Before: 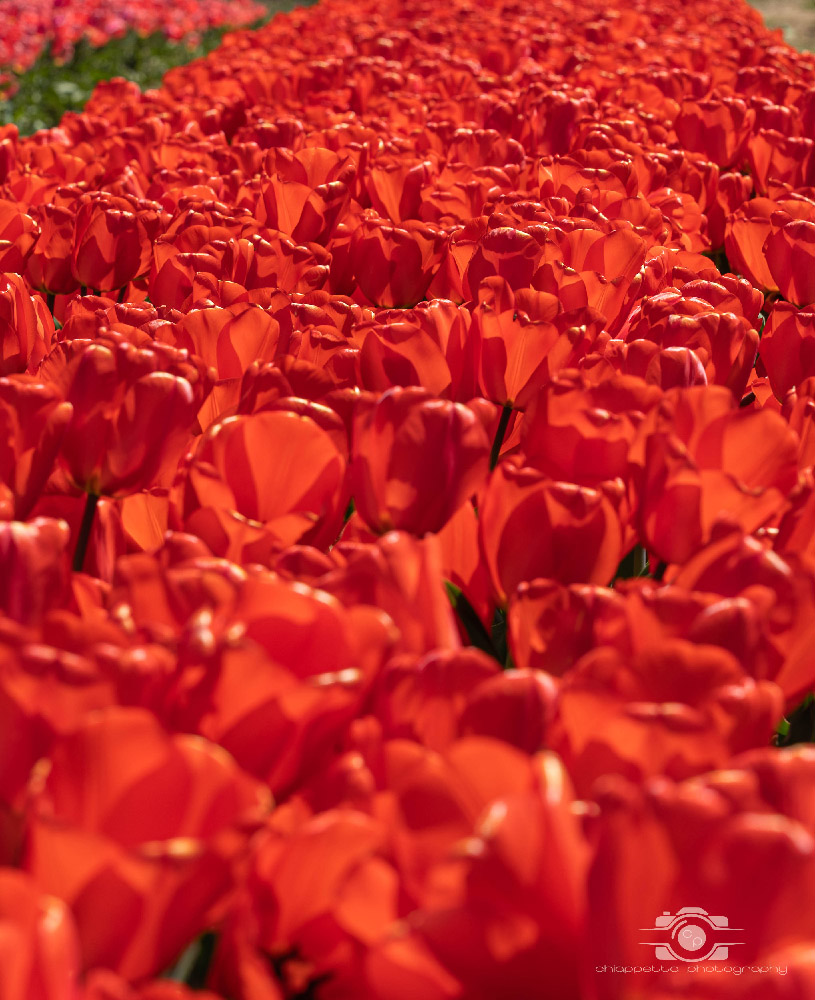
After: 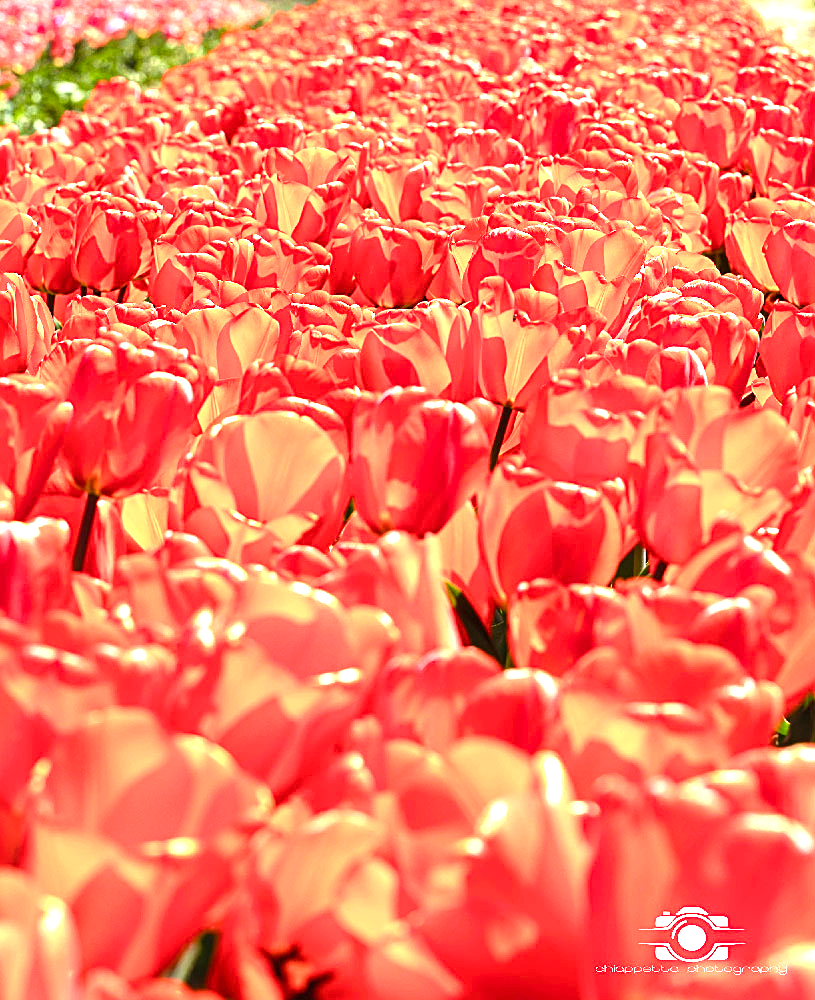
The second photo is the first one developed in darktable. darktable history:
sharpen: on, module defaults
color correction: highlights a* -6.69, highlights b* 0.49
exposure: black level correction 0, exposure 1.975 EV, compensate exposure bias true, compensate highlight preservation false
color balance rgb: shadows lift › luminance -20%, power › hue 72.24°, highlights gain › luminance 15%, global offset › hue 171.6°, perceptual saturation grading › highlights -15%, perceptual saturation grading › shadows 25%, global vibrance 35%, contrast 10%
